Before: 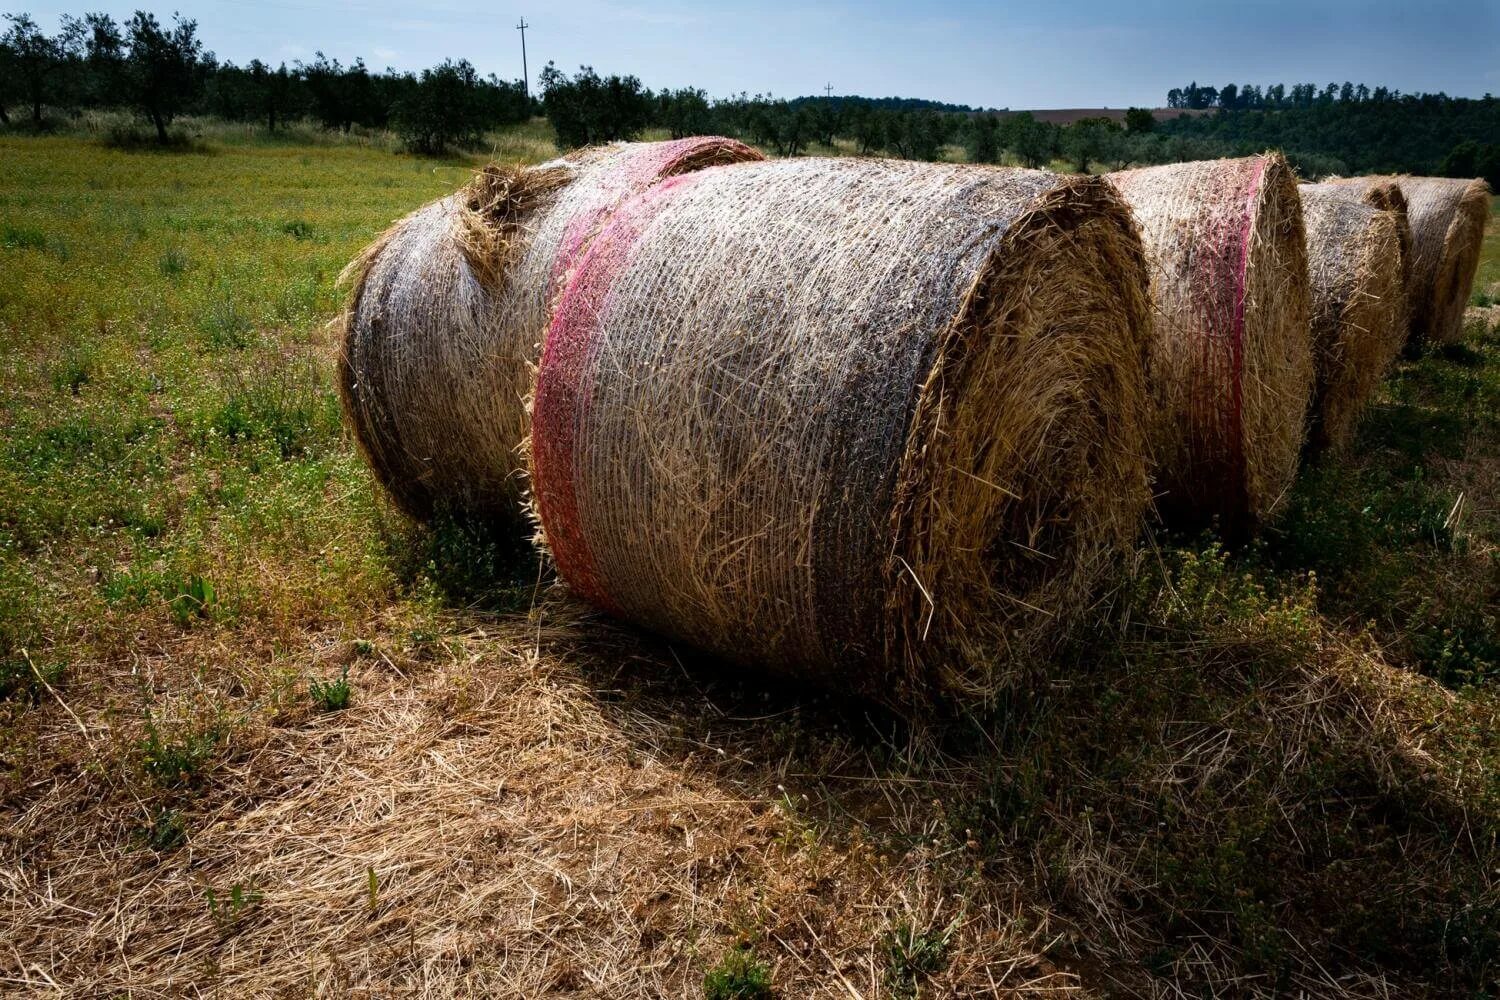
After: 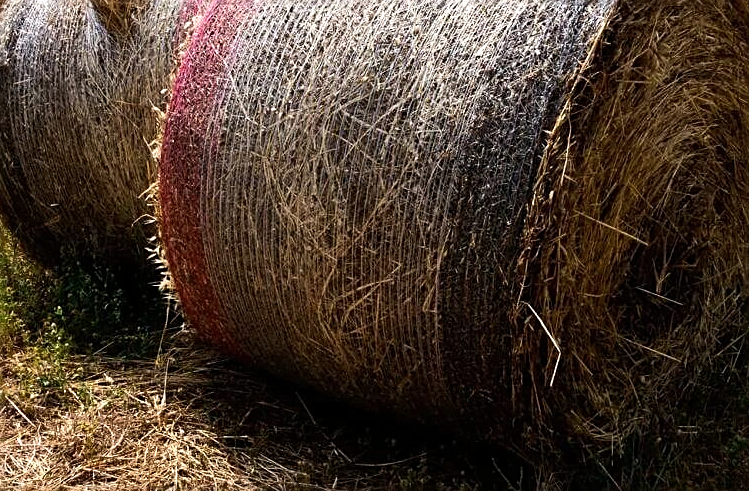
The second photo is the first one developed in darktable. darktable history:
crop: left 24.926%, top 25.444%, right 25.111%, bottom 25.453%
tone equalizer: -8 EV -0.407 EV, -7 EV -0.355 EV, -6 EV -0.362 EV, -5 EV -0.245 EV, -3 EV 0.212 EV, -2 EV 0.323 EV, -1 EV 0.372 EV, +0 EV 0.39 EV, edges refinement/feathering 500, mask exposure compensation -1.57 EV, preserve details no
sharpen: on, module defaults
